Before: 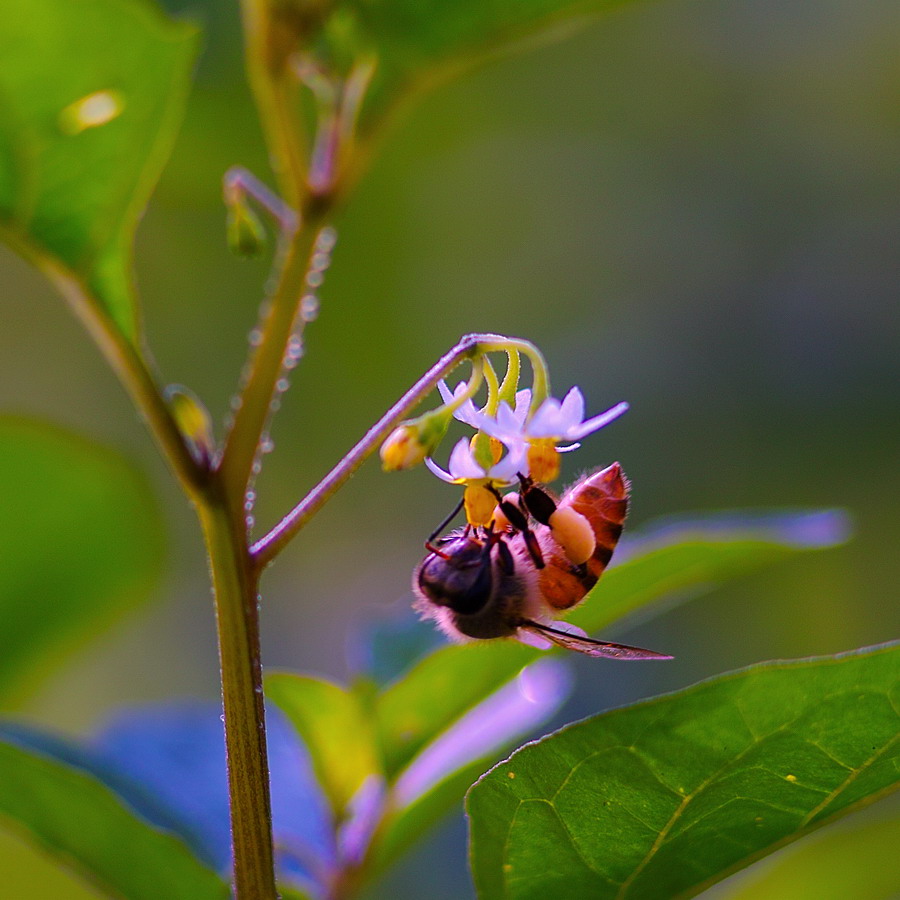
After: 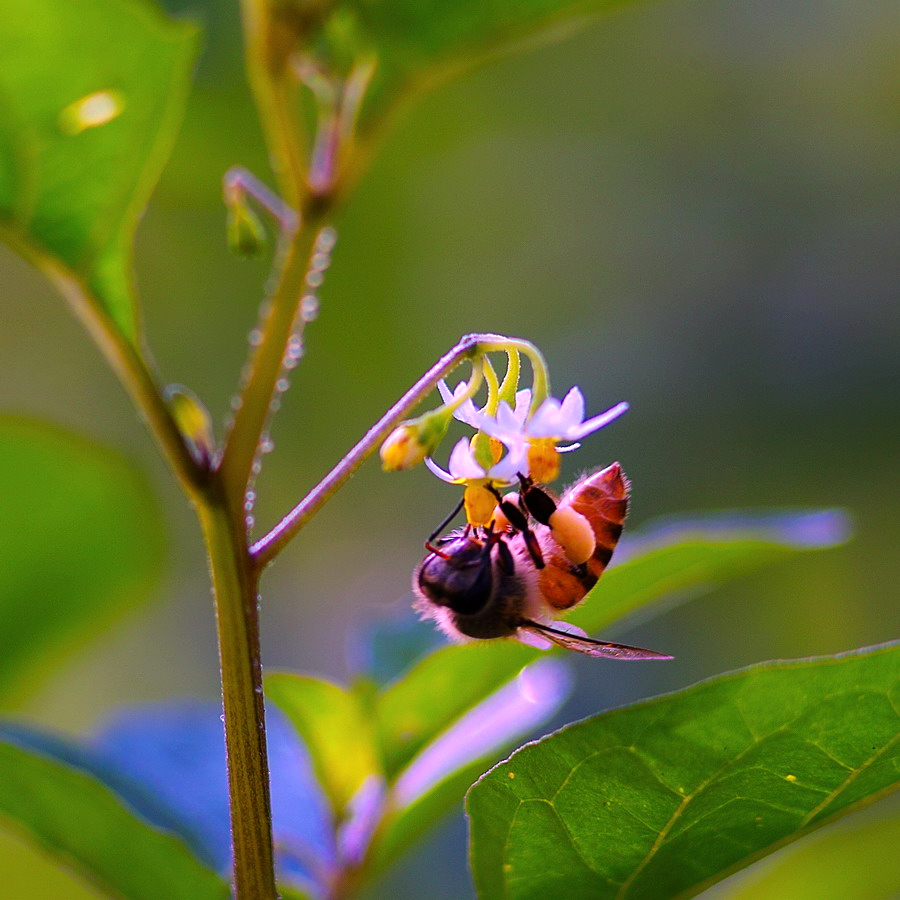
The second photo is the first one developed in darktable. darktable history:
tone equalizer: -8 EV -0.451 EV, -7 EV -0.427 EV, -6 EV -0.303 EV, -5 EV -0.183 EV, -3 EV 0.245 EV, -2 EV 0.32 EV, -1 EV 0.396 EV, +0 EV 0.39 EV
